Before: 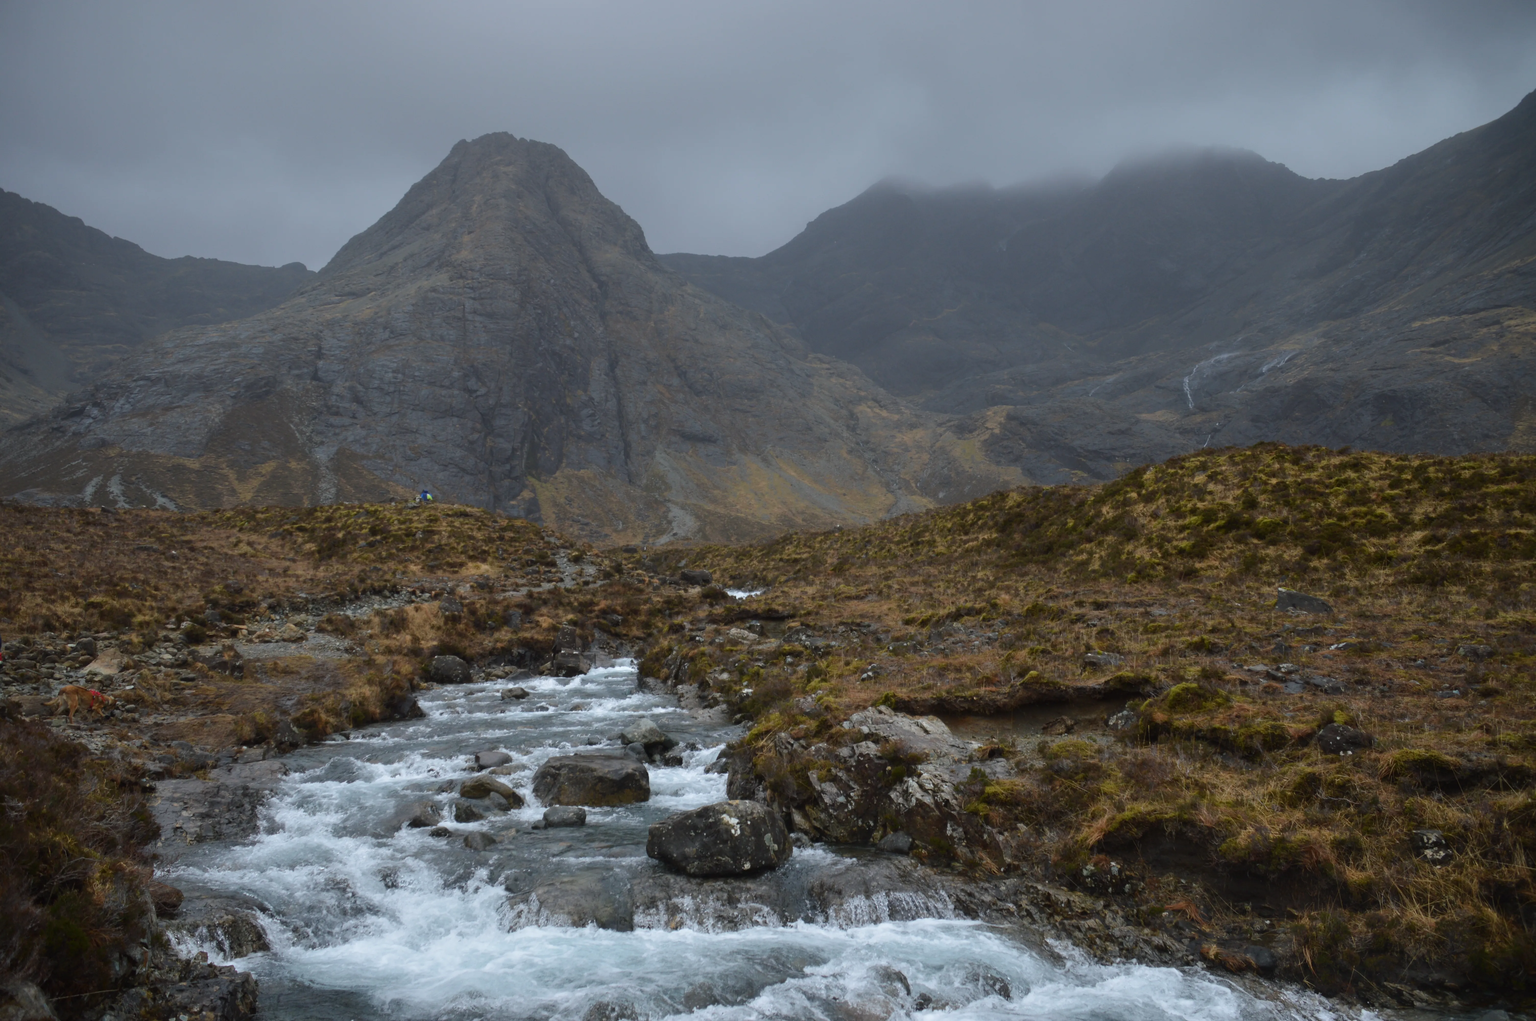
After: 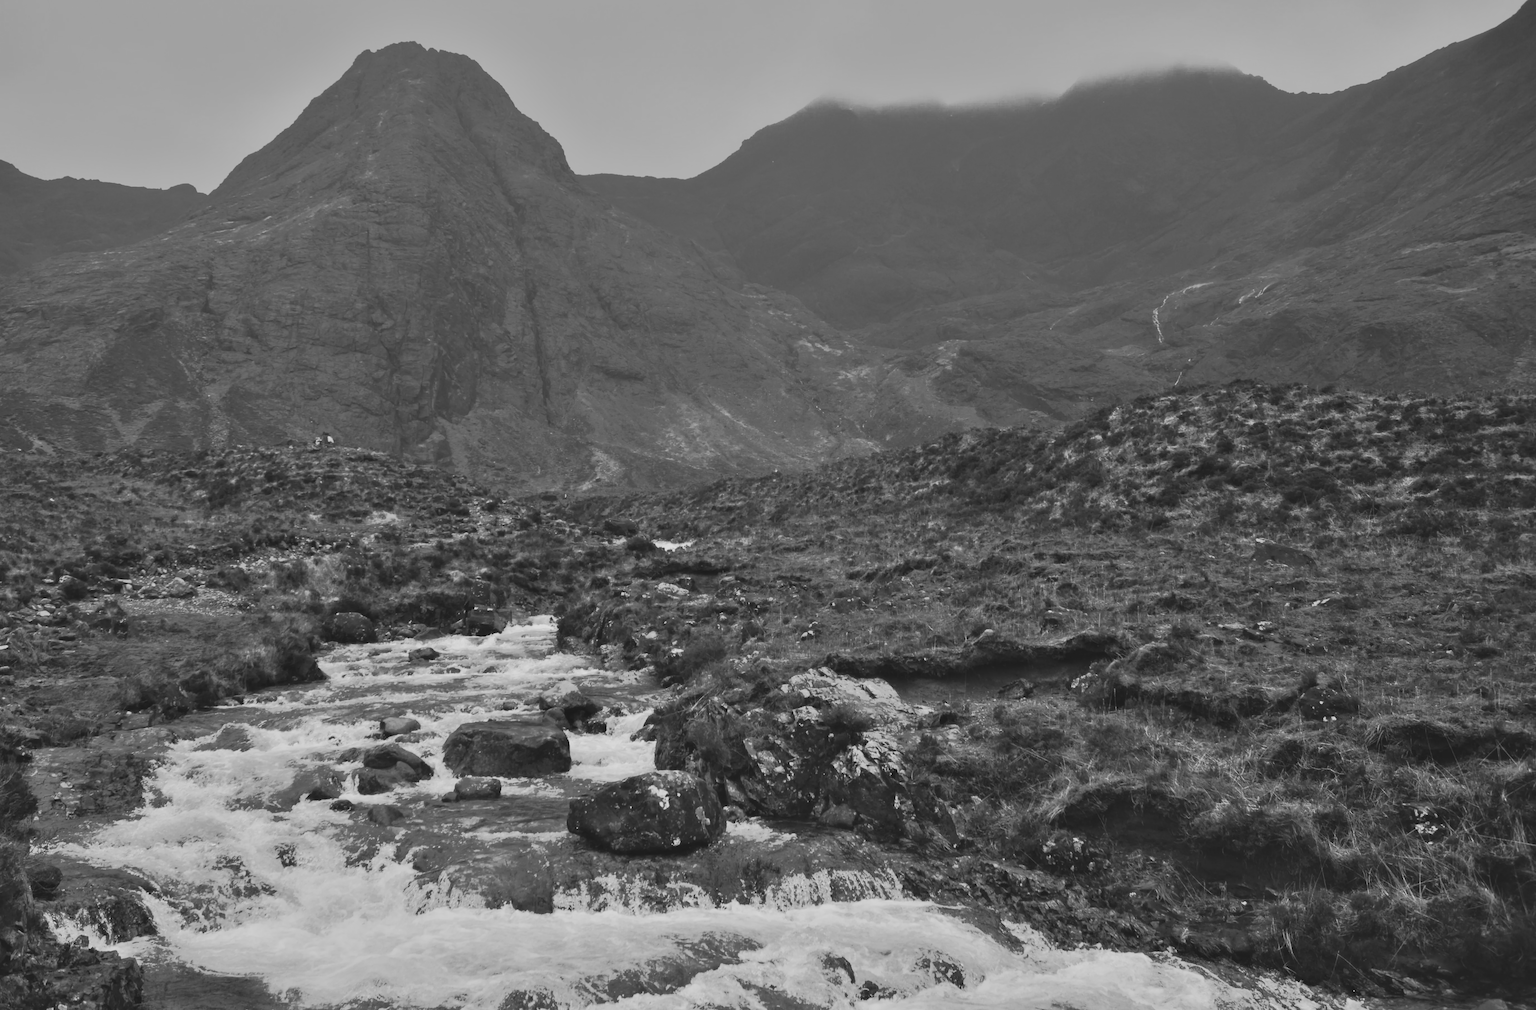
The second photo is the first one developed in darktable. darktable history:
crop and rotate: left 8.262%, top 9.226%
tone curve: curves: ch0 [(0, 0) (0.003, 0.003) (0.011, 0.011) (0.025, 0.024) (0.044, 0.043) (0.069, 0.067) (0.1, 0.096) (0.136, 0.131) (0.177, 0.171) (0.224, 0.216) (0.277, 0.267) (0.335, 0.323) (0.399, 0.384) (0.468, 0.451) (0.543, 0.678) (0.623, 0.734) (0.709, 0.795) (0.801, 0.859) (0.898, 0.928) (1, 1)], preserve colors none
exposure: black level correction -0.015, compensate highlight preservation false
shadows and highlights: highlights color adjustment 0%, low approximation 0.01, soften with gaussian
color balance rgb: linear chroma grading › global chroma 9.31%, global vibrance 41.49%
monochrome: on, module defaults
filmic rgb: black relative exposure -7.82 EV, white relative exposure 4.29 EV, hardness 3.86, color science v6 (2022)
